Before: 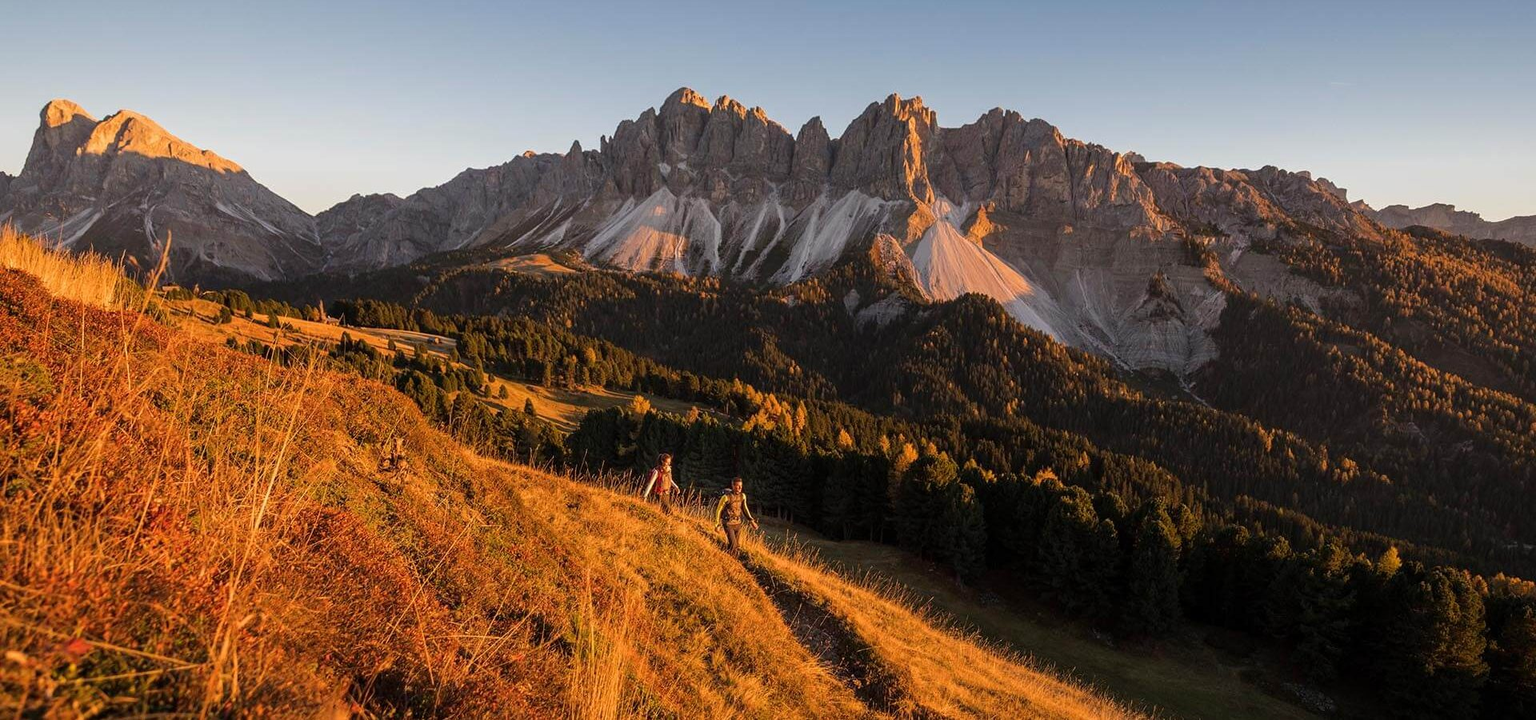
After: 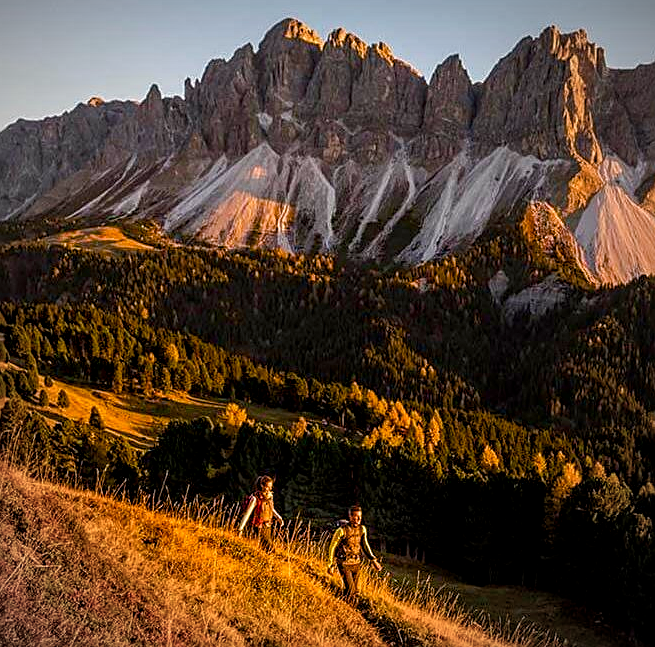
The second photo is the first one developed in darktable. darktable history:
local contrast: detail 130%
exposure: compensate highlight preservation false
crop and rotate: left 29.522%, top 10.175%, right 36.335%, bottom 17.909%
levels: white 99.98%
sharpen: on, module defaults
color balance rgb: shadows lift › chroma 0.702%, shadows lift › hue 115.4°, global offset › luminance -0.292%, global offset › hue 260.2°, perceptual saturation grading › global saturation 20%, perceptual saturation grading › highlights -25.045%, perceptual saturation grading › shadows 49.749%, global vibrance 35.319%, contrast 10.313%
vignetting: fall-off radius 60.22%, automatic ratio true
